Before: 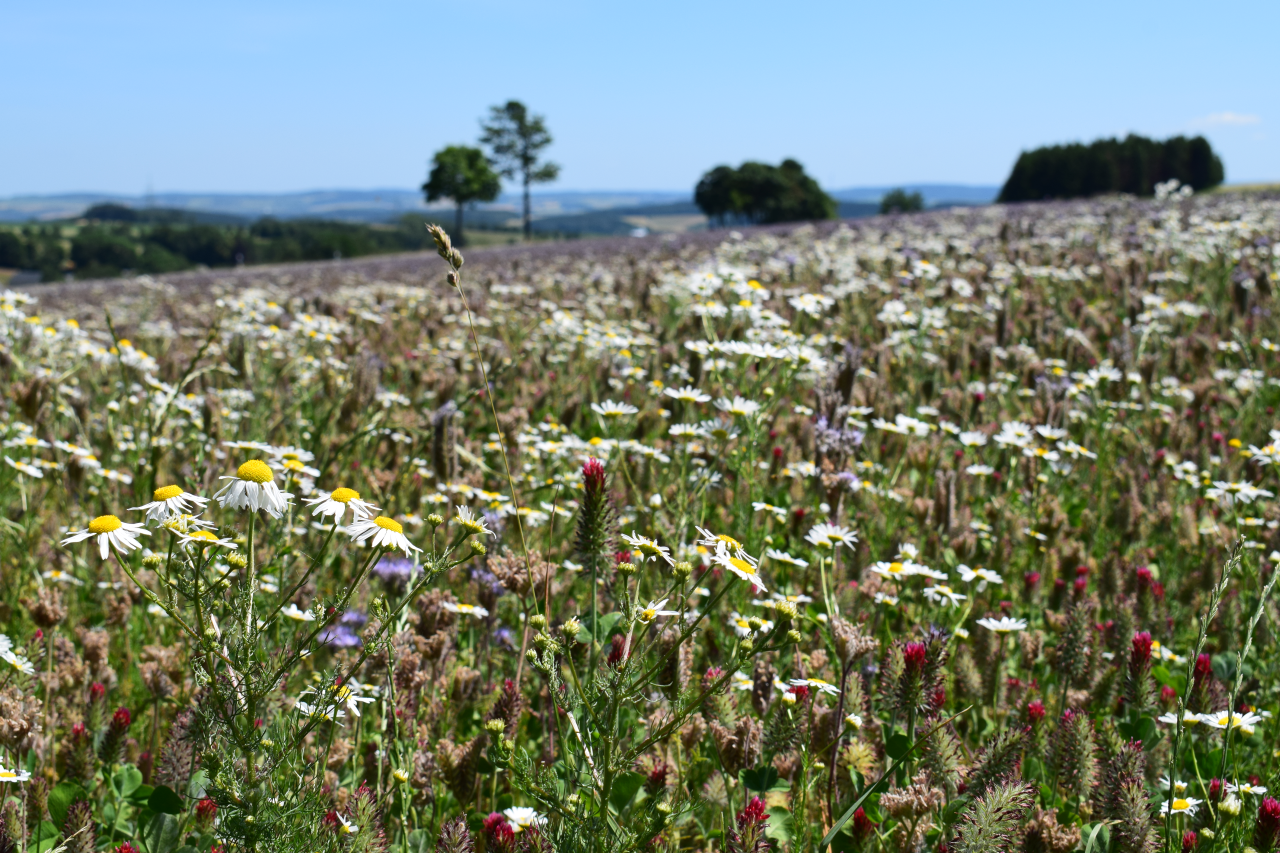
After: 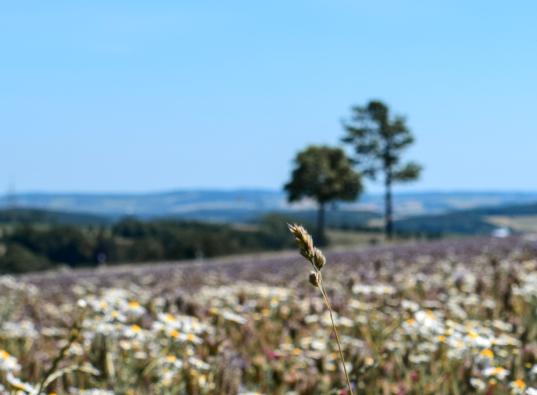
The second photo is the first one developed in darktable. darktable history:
exposure: compensate exposure bias true, compensate highlight preservation false
crop and rotate: left 10.817%, top 0.062%, right 47.194%, bottom 53.626%
color zones: curves: ch1 [(0.263, 0.53) (0.376, 0.287) (0.487, 0.512) (0.748, 0.547) (1, 0.513)]; ch2 [(0.262, 0.45) (0.751, 0.477)], mix 31.98%
local contrast: on, module defaults
